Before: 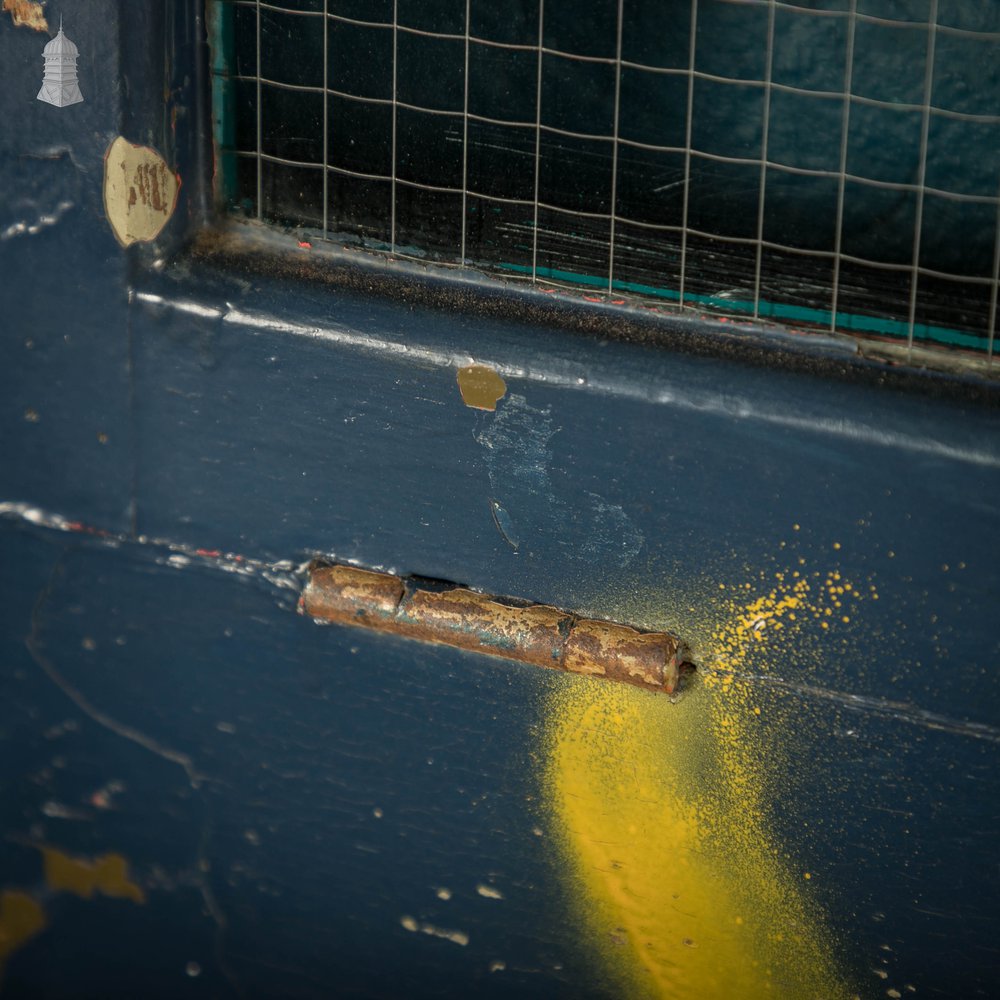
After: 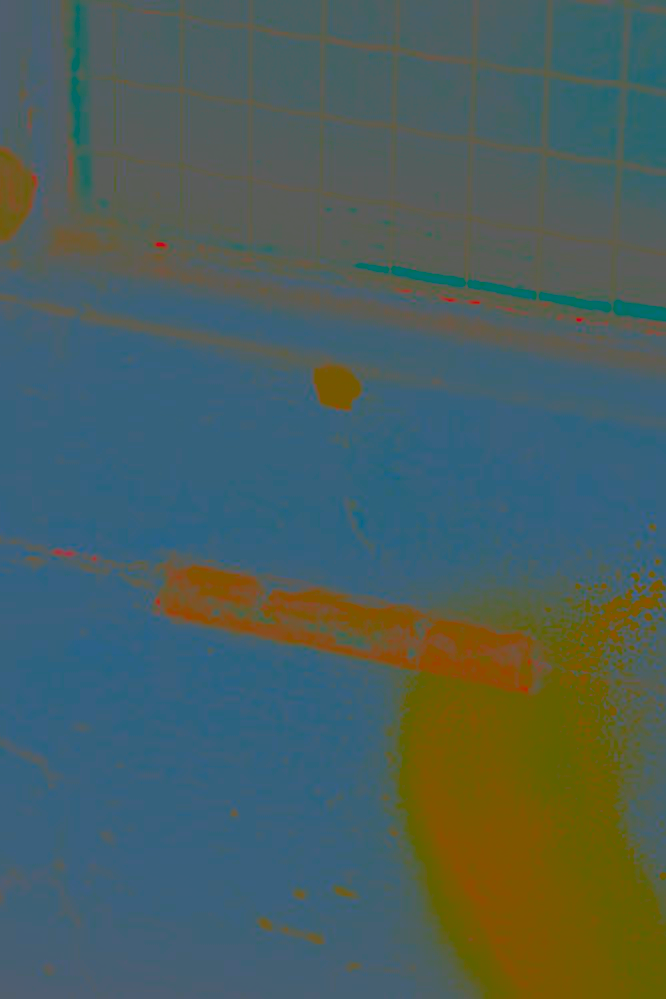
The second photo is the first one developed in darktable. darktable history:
crop and rotate: left 14.436%, right 18.898%
contrast brightness saturation: contrast -0.99, brightness -0.17, saturation 0.75
